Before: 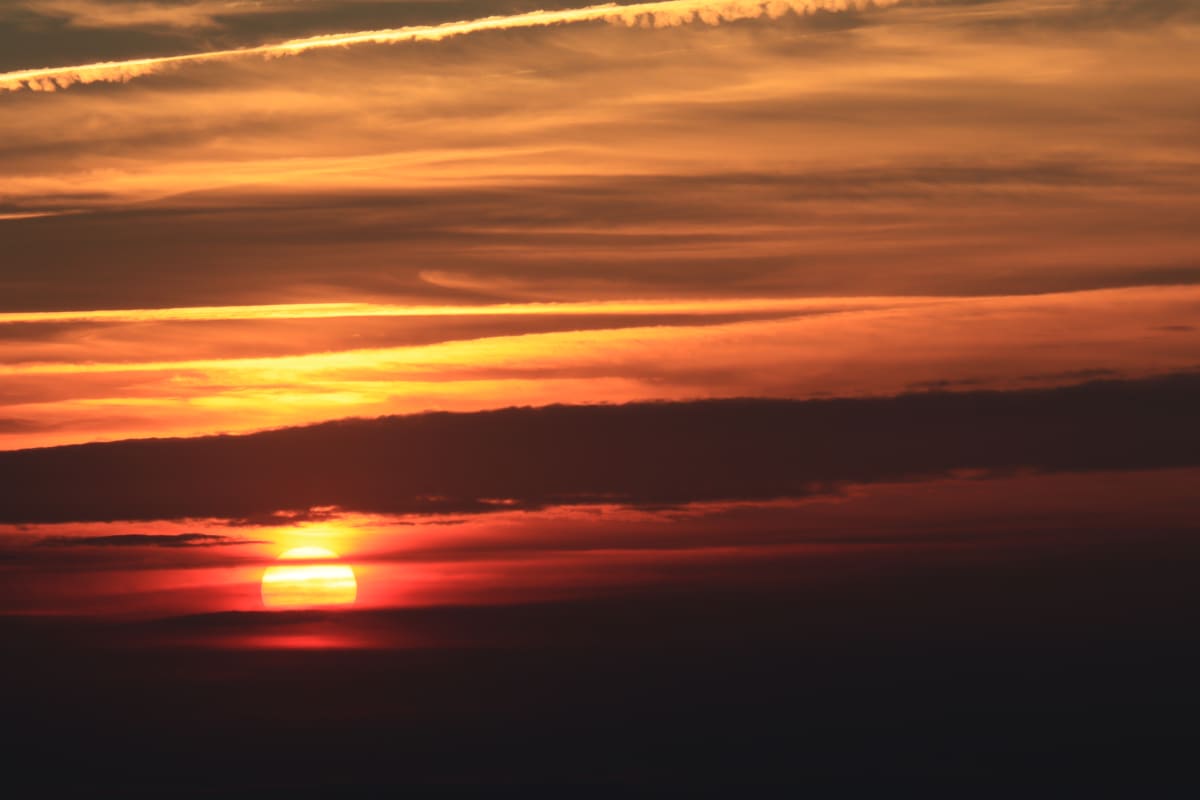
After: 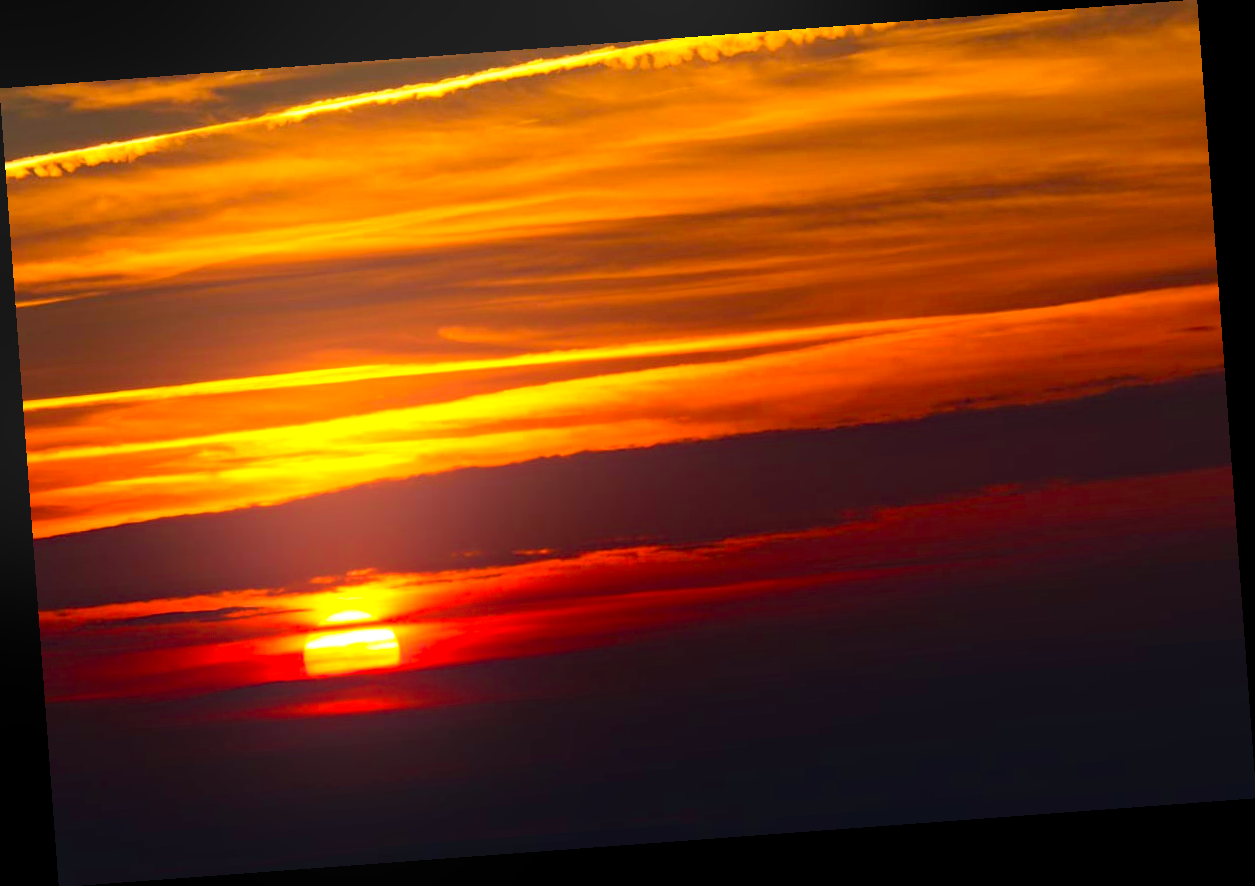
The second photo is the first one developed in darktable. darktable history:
color balance rgb: perceptual saturation grading › global saturation 36%, perceptual brilliance grading › global brilliance 10%, global vibrance 20%
rotate and perspective: rotation -4.25°, automatic cropping off
haze removal: strength 0.29, distance 0.25, compatibility mode true, adaptive false
contrast brightness saturation: contrast 0.08, saturation 0.02
bloom: on, module defaults
